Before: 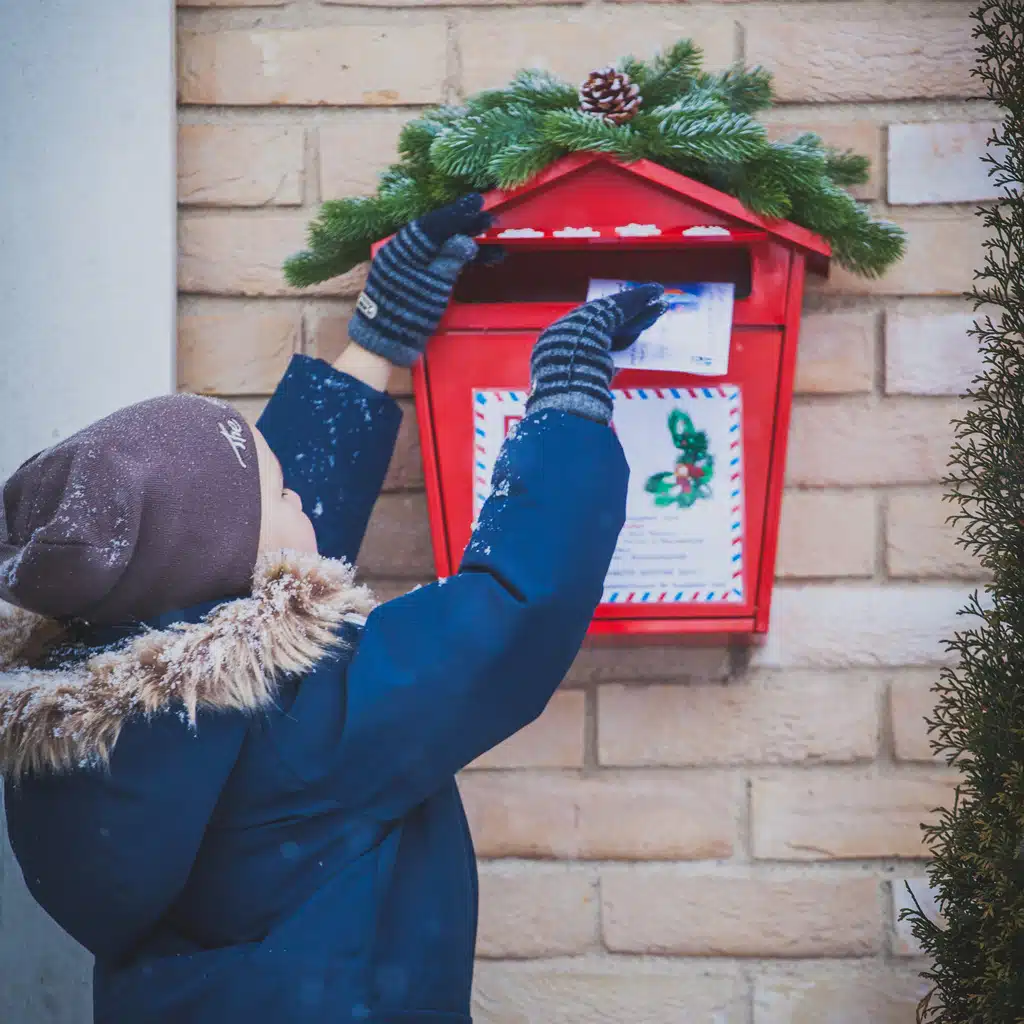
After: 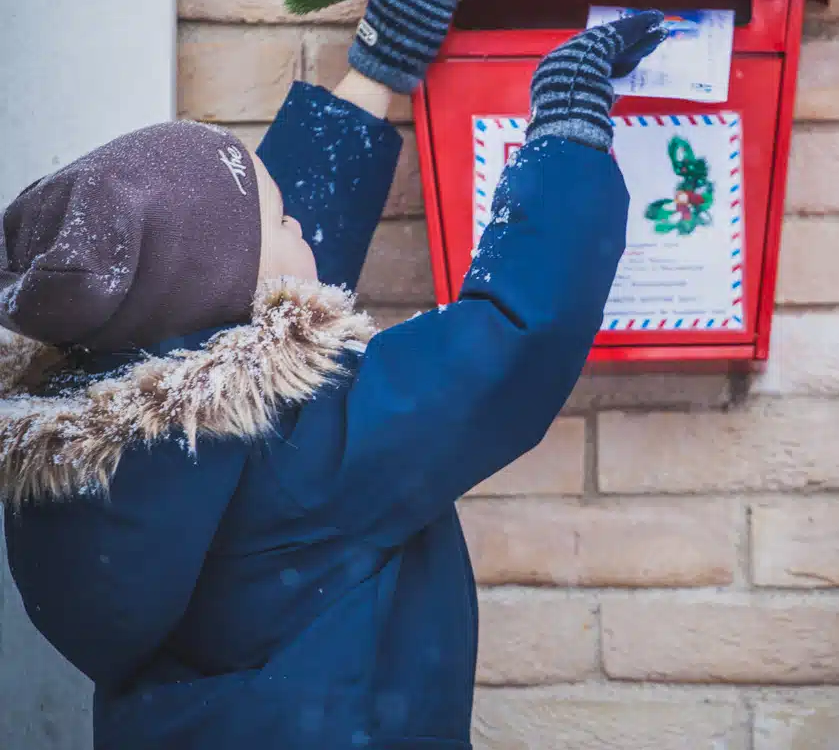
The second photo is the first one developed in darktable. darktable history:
crop: top 26.699%, right 18.039%
local contrast: on, module defaults
